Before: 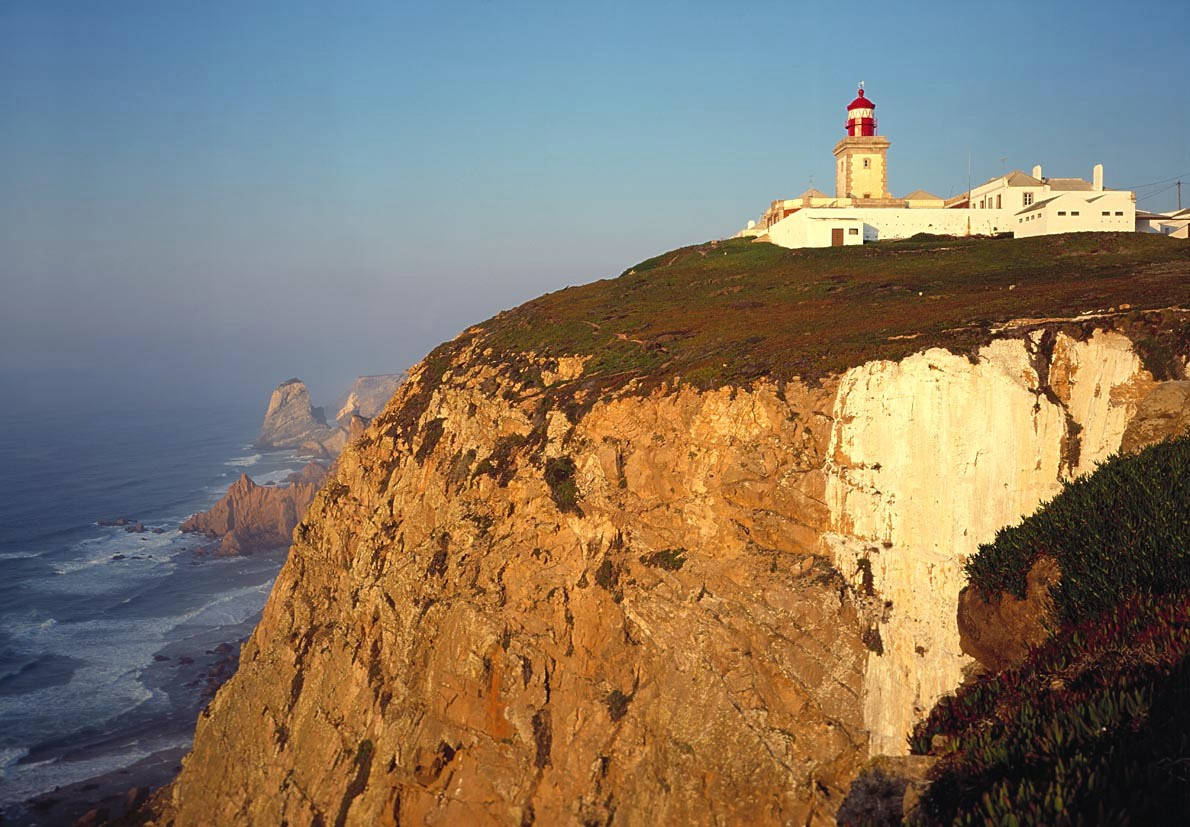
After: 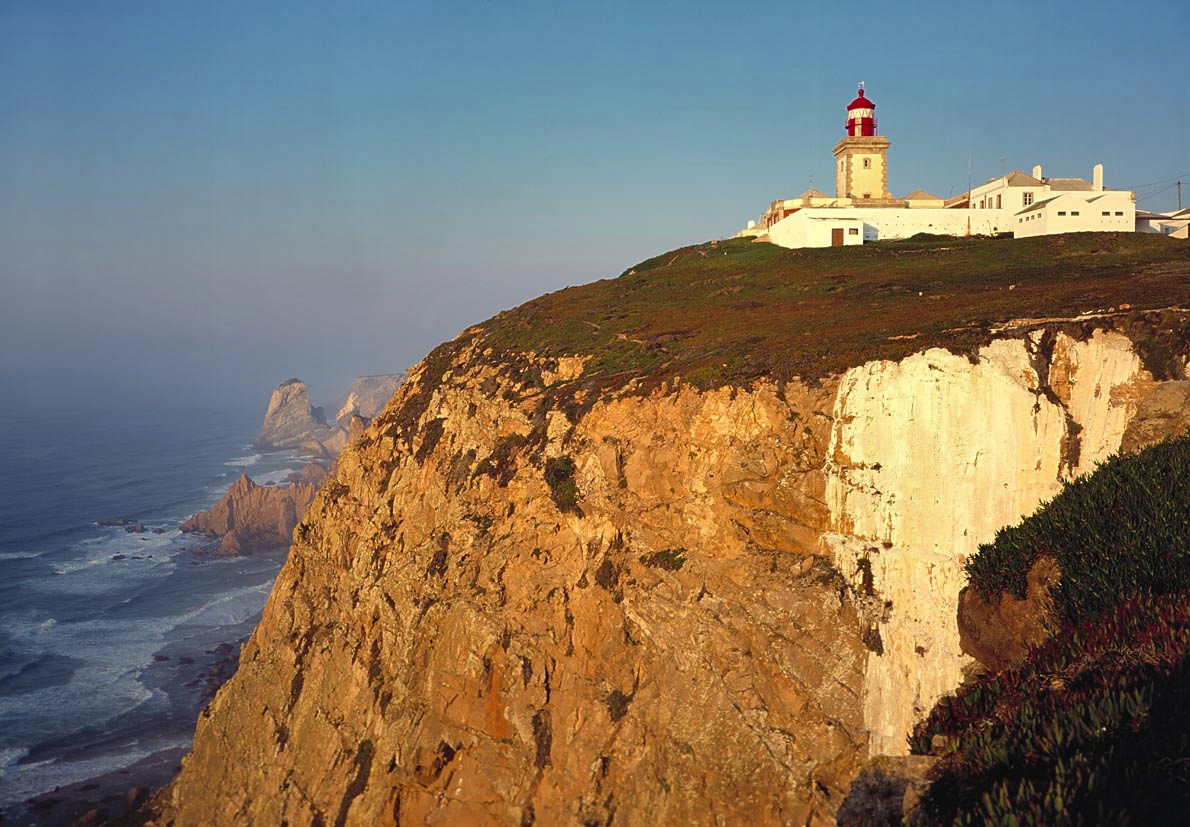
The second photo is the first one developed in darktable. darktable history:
shadows and highlights: shadows 20.79, highlights -81.85, soften with gaussian
